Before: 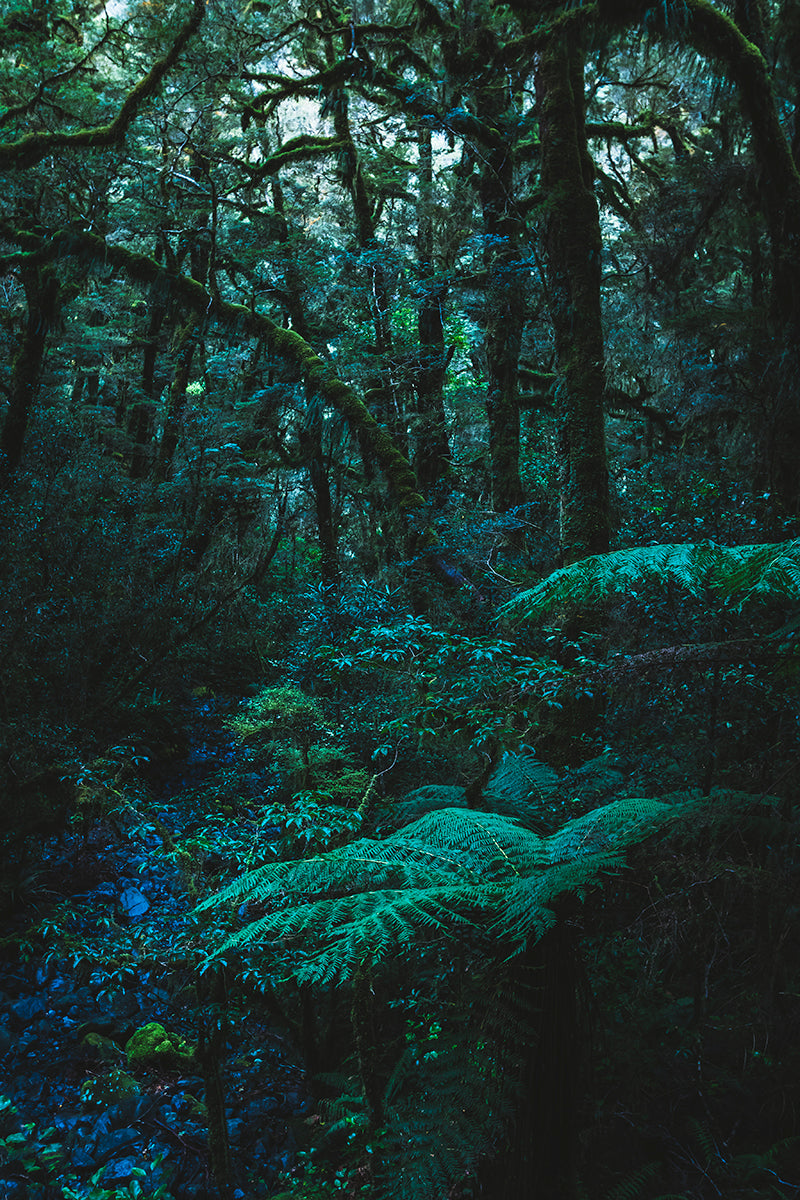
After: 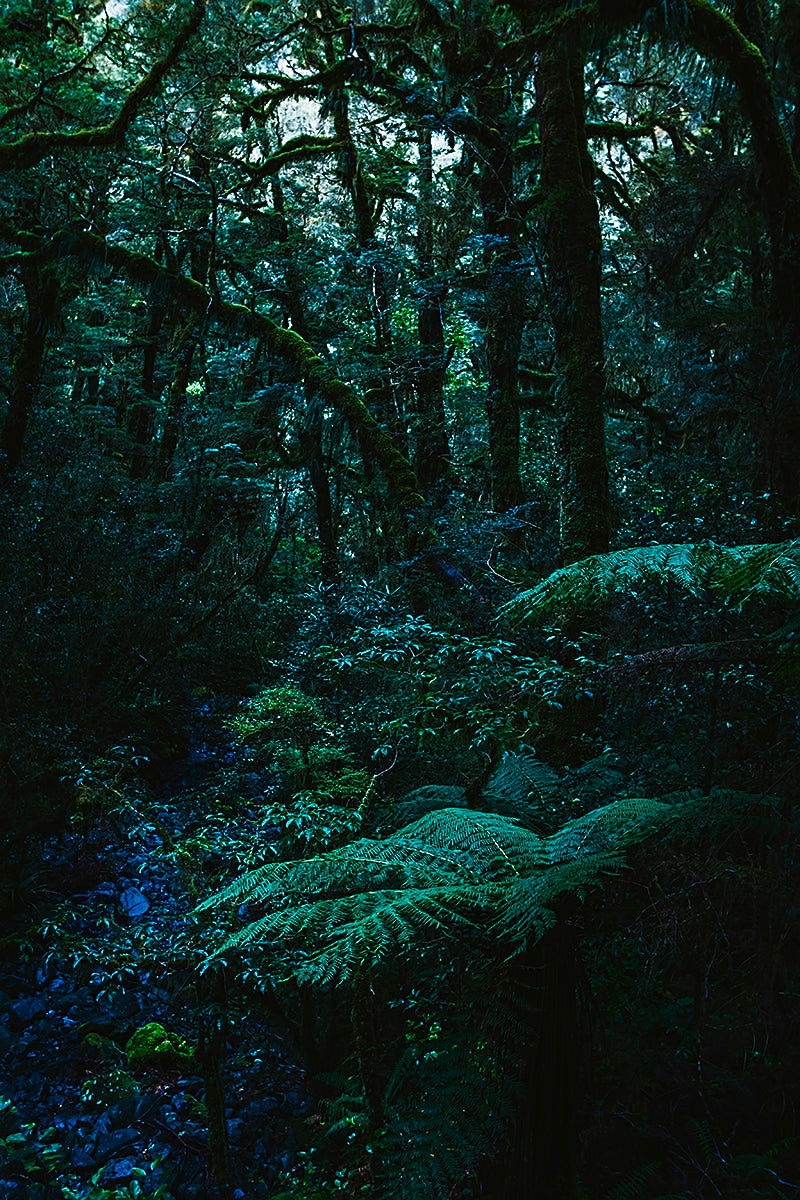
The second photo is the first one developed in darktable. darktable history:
contrast brightness saturation: brightness -0.2, saturation 0.08
sharpen: on, module defaults
